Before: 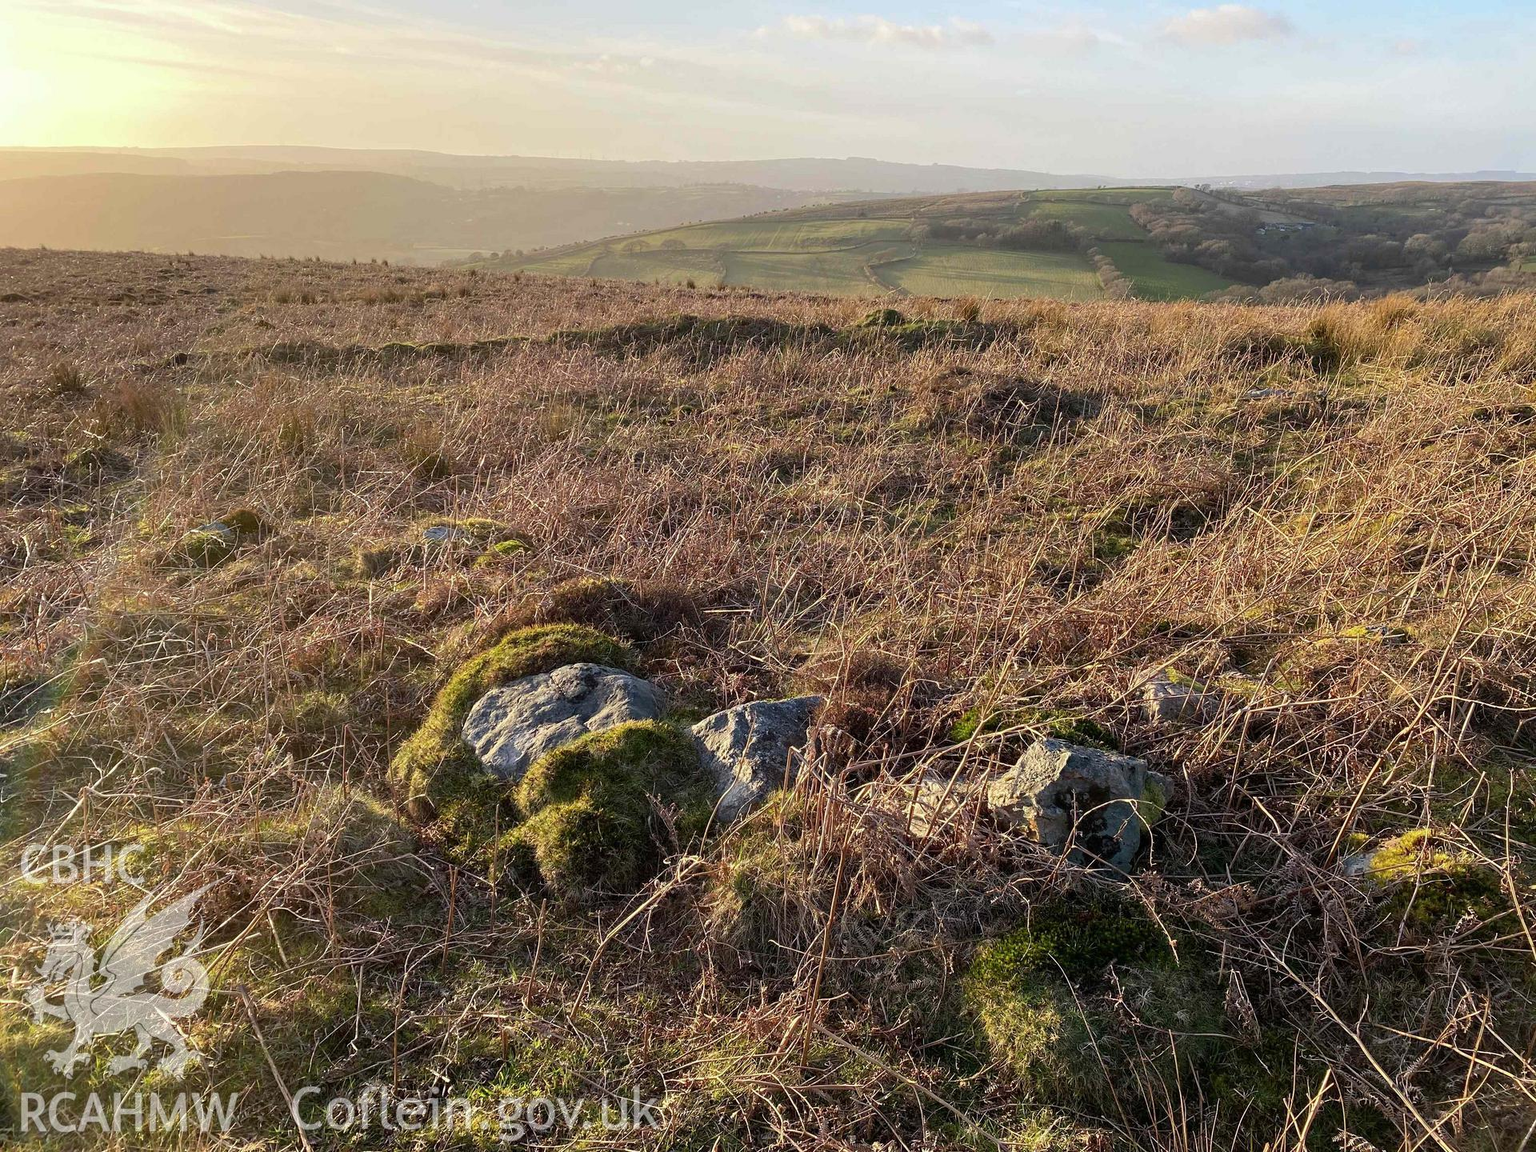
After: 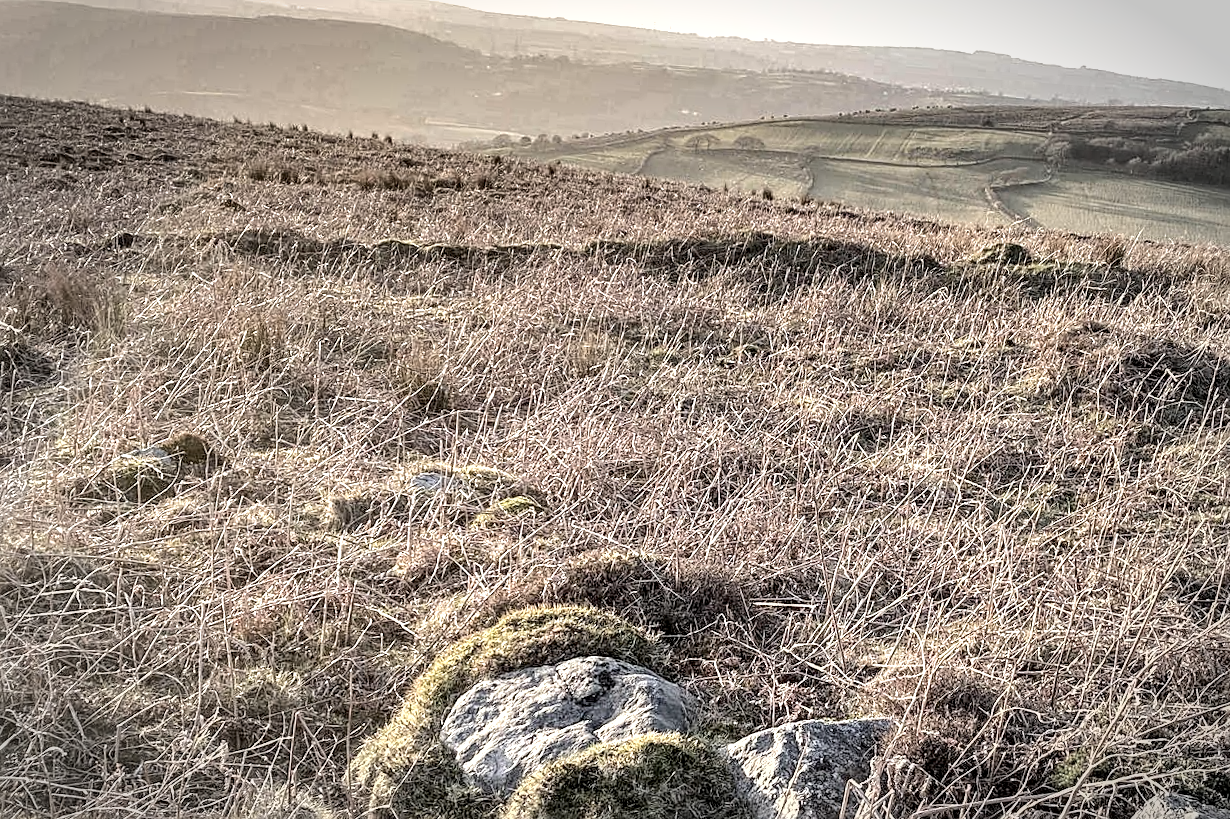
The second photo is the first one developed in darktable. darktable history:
sharpen: amount 0.498
vignetting: fall-off start 79.49%, width/height ratio 1.329
crop and rotate: angle -4.24°, left 2.252%, top 7.077%, right 27.498%, bottom 30.527%
tone curve: curves: ch0 [(0, 0) (0.003, 0.048) (0.011, 0.048) (0.025, 0.048) (0.044, 0.049) (0.069, 0.048) (0.1, 0.052) (0.136, 0.071) (0.177, 0.109) (0.224, 0.157) (0.277, 0.233) (0.335, 0.32) (0.399, 0.404) (0.468, 0.496) (0.543, 0.582) (0.623, 0.653) (0.709, 0.738) (0.801, 0.811) (0.898, 0.895) (1, 1)], color space Lab, independent channels, preserve colors none
contrast brightness saturation: brightness 0.188, saturation -0.493
shadows and highlights: radius 108.07, shadows 23.79, highlights -59.47, low approximation 0.01, soften with gaussian
local contrast: highlights 60%, shadows 62%, detail 160%
exposure: black level correction 0, exposure 0.693 EV, compensate highlight preservation false
